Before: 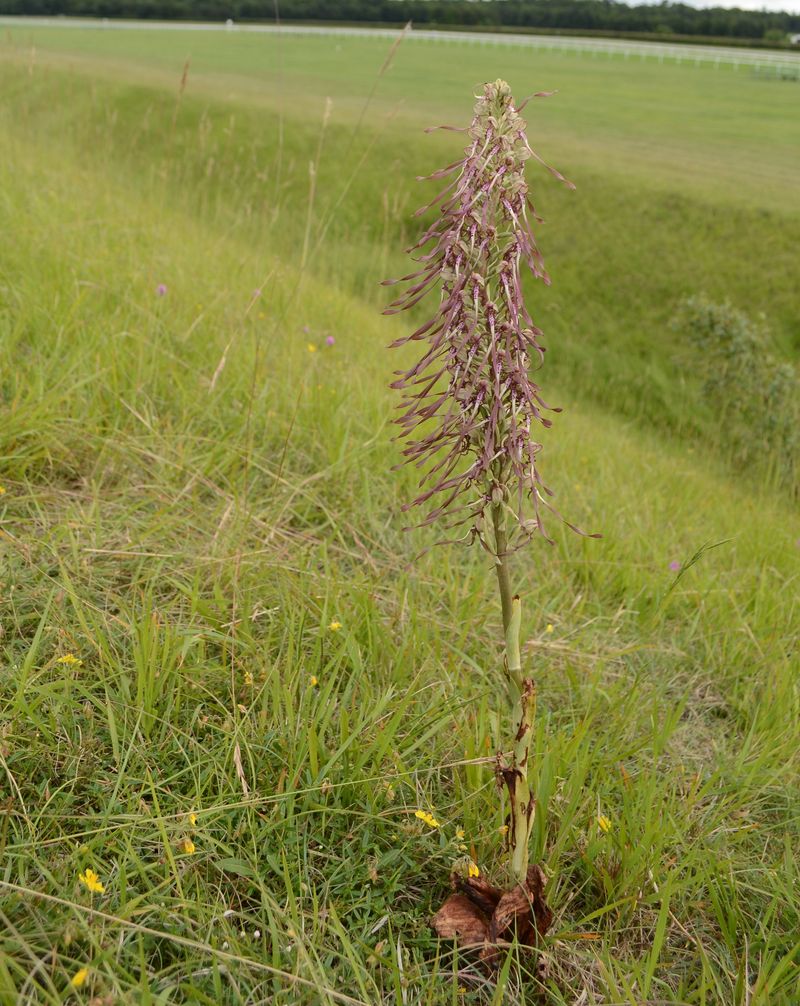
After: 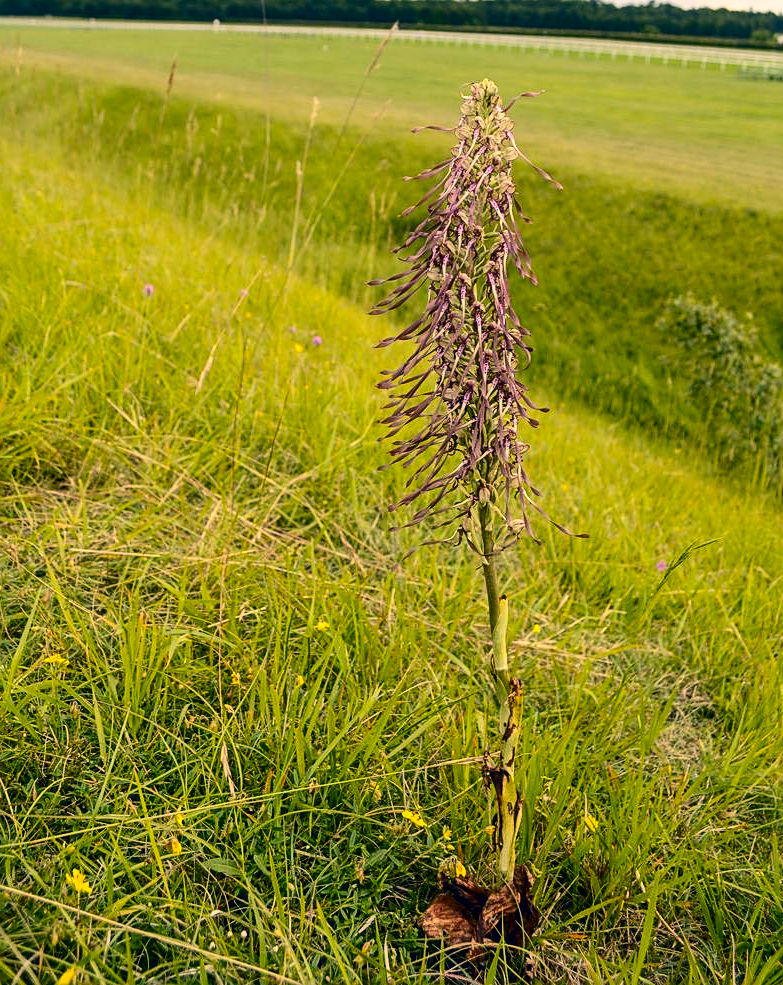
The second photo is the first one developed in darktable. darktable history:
sharpen: on, module defaults
local contrast: on, module defaults
crop: left 1.743%, right 0.268%, bottom 2.011%
contrast brightness saturation: contrast 0.28
color correction: highlights a* 10.32, highlights b* 14.66, shadows a* -9.59, shadows b* -15.02
color balance rgb: perceptual saturation grading › global saturation 25%, global vibrance 20%
